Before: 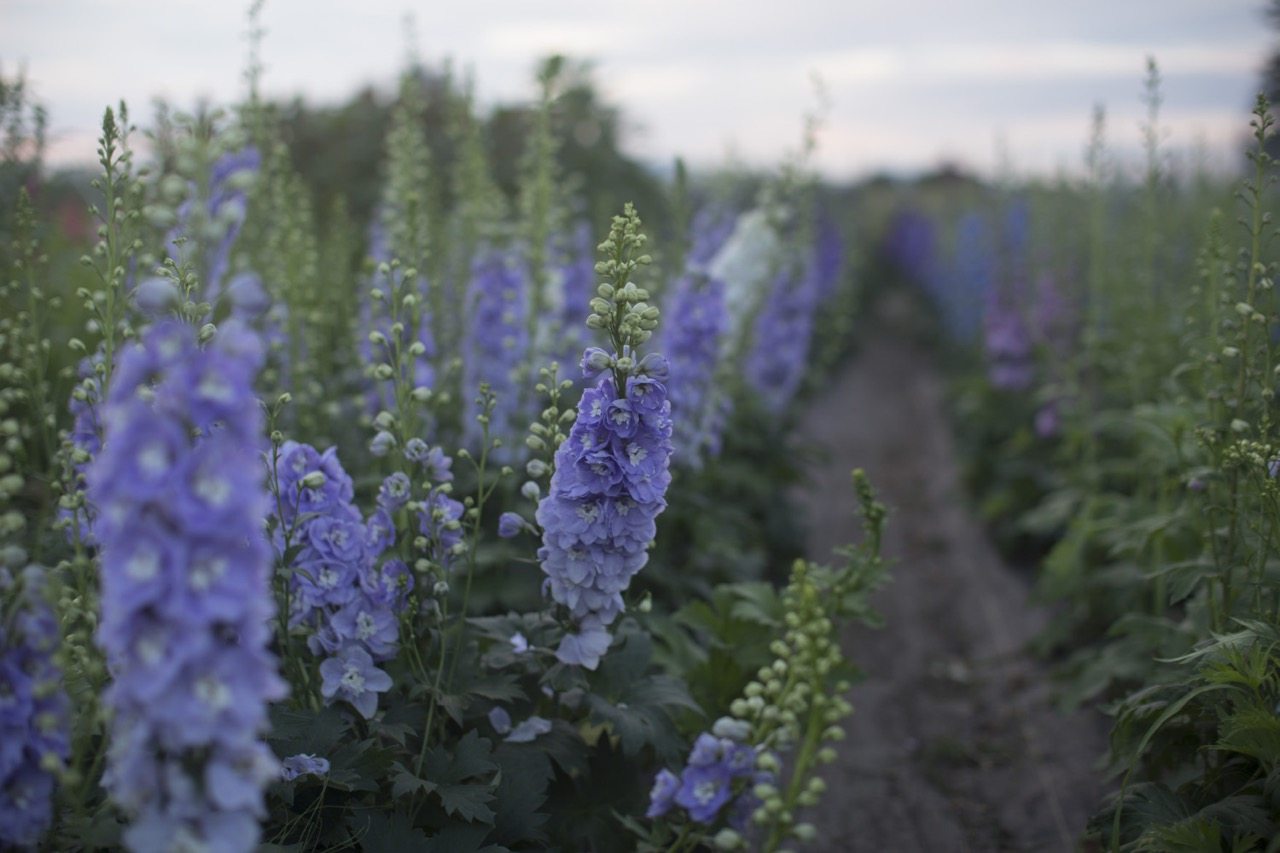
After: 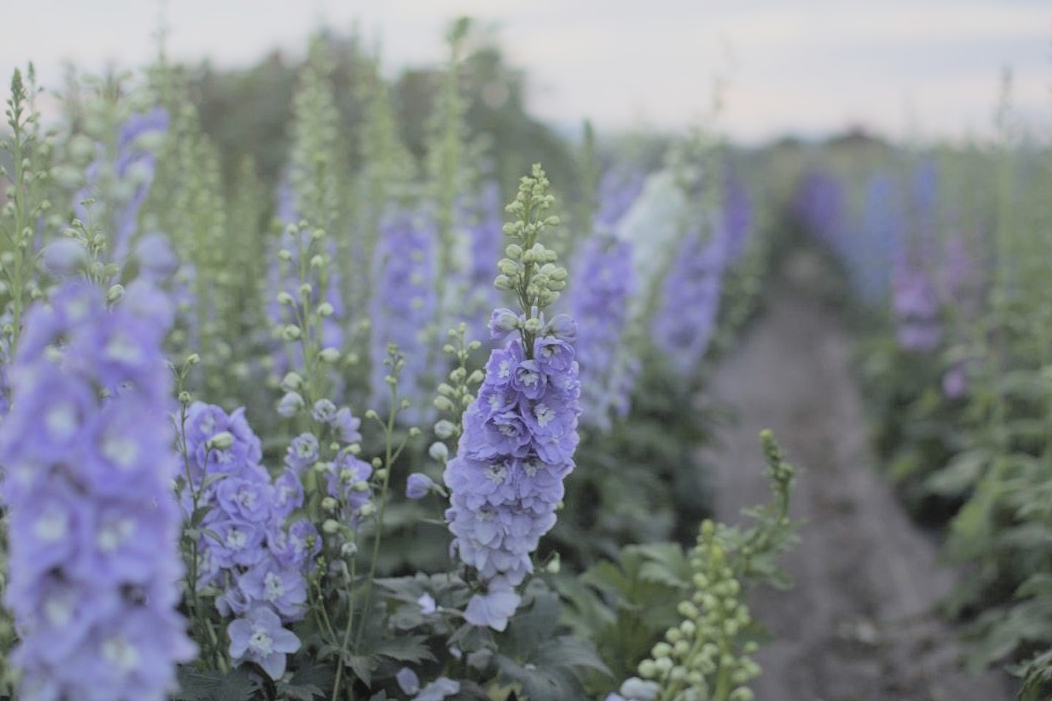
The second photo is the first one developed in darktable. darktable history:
crop and rotate: left 7.196%, top 4.574%, right 10.605%, bottom 13.178%
filmic rgb: black relative exposure -7.65 EV, white relative exposure 4.56 EV, hardness 3.61
contrast brightness saturation: brightness 0.28
